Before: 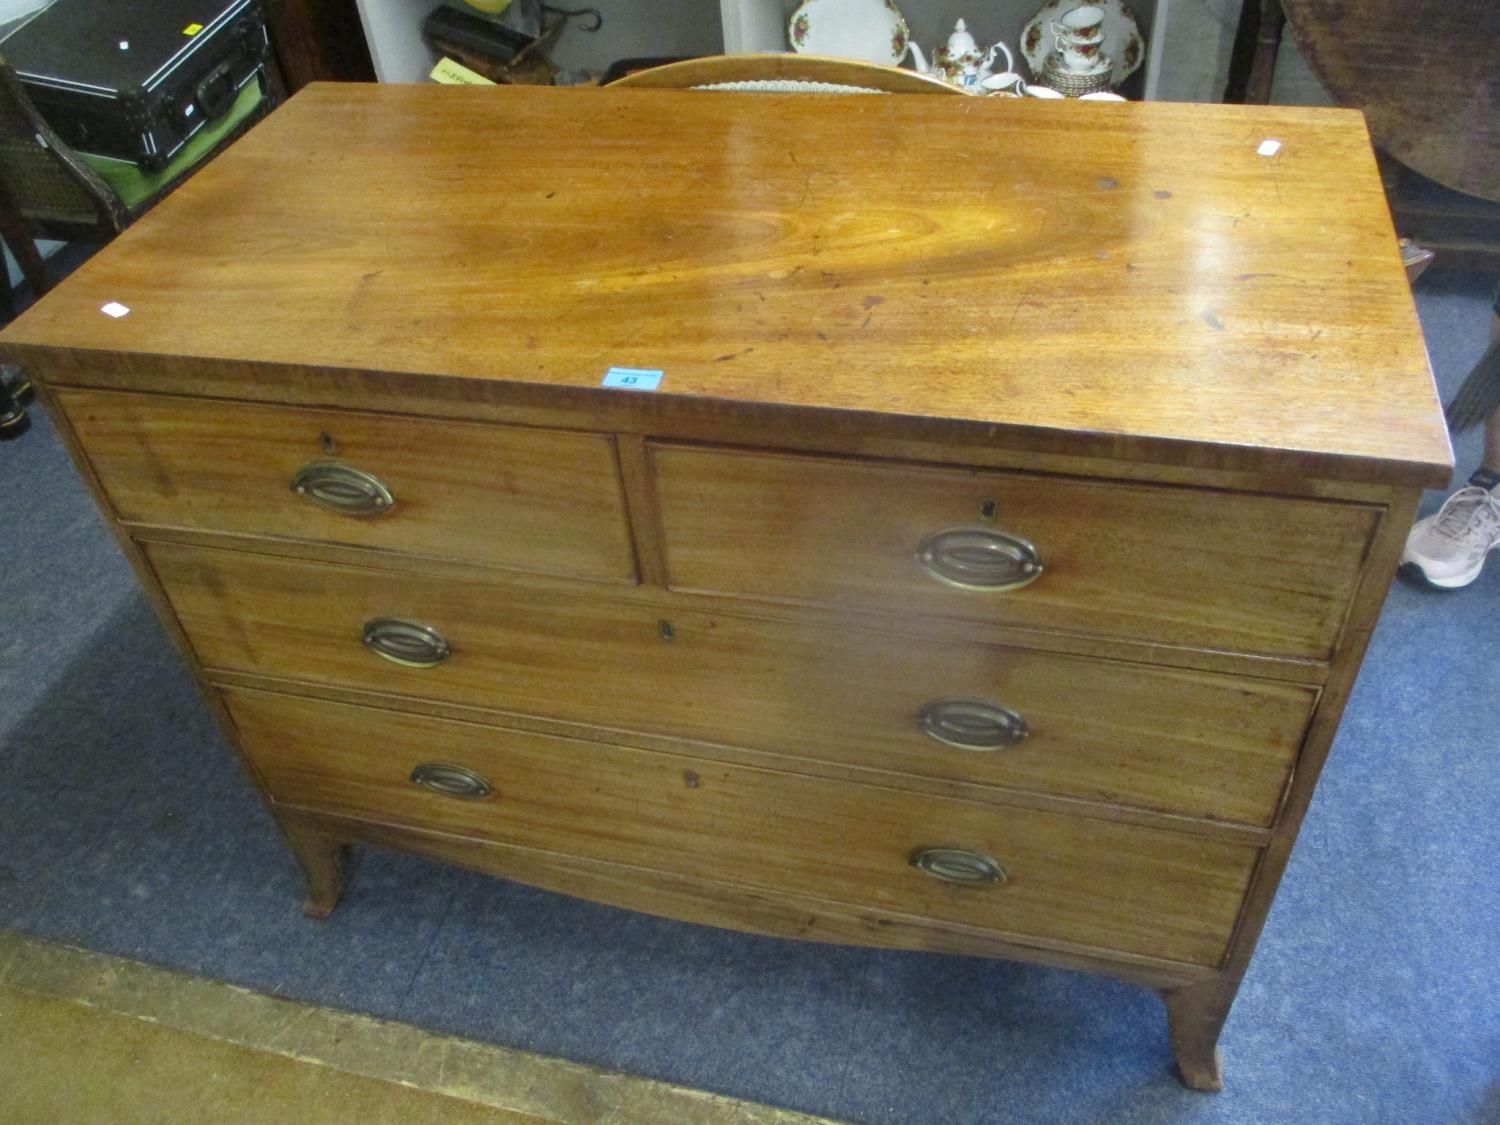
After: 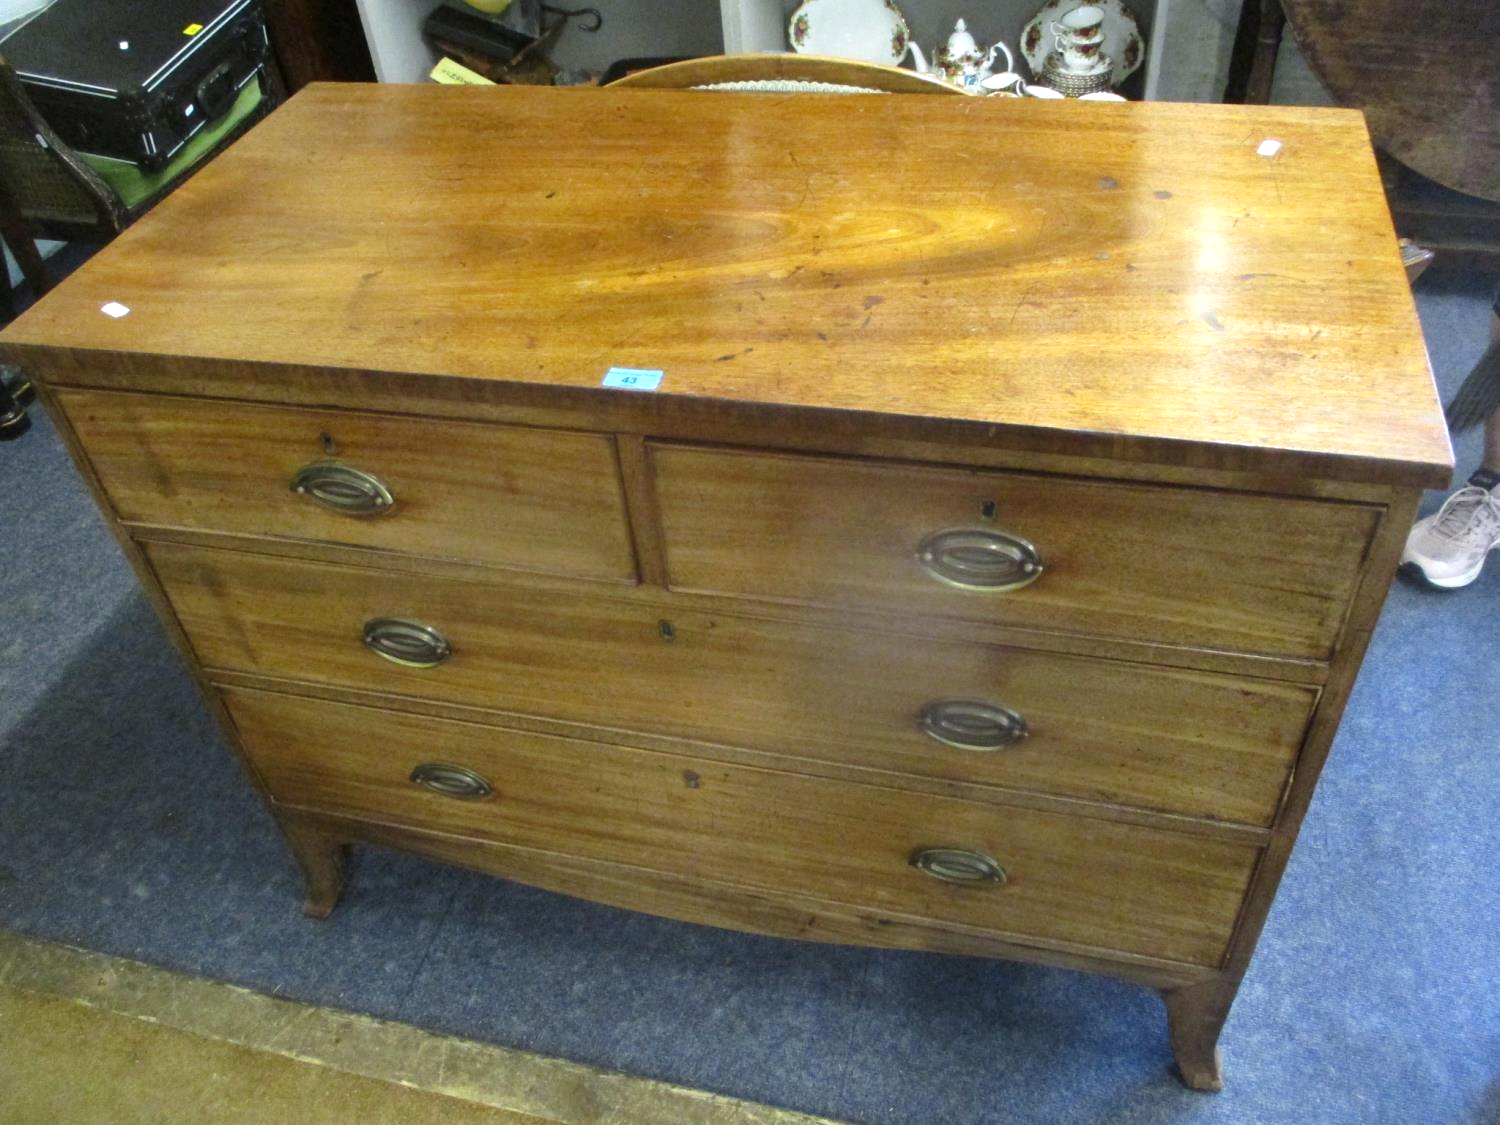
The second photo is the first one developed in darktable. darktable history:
tone equalizer: -8 EV -0.439 EV, -7 EV -0.41 EV, -6 EV -0.347 EV, -5 EV -0.195 EV, -3 EV 0.229 EV, -2 EV 0.318 EV, -1 EV 0.409 EV, +0 EV 0.429 EV, edges refinement/feathering 500, mask exposure compensation -1.57 EV, preserve details no
shadows and highlights: radius 266.73, soften with gaussian
